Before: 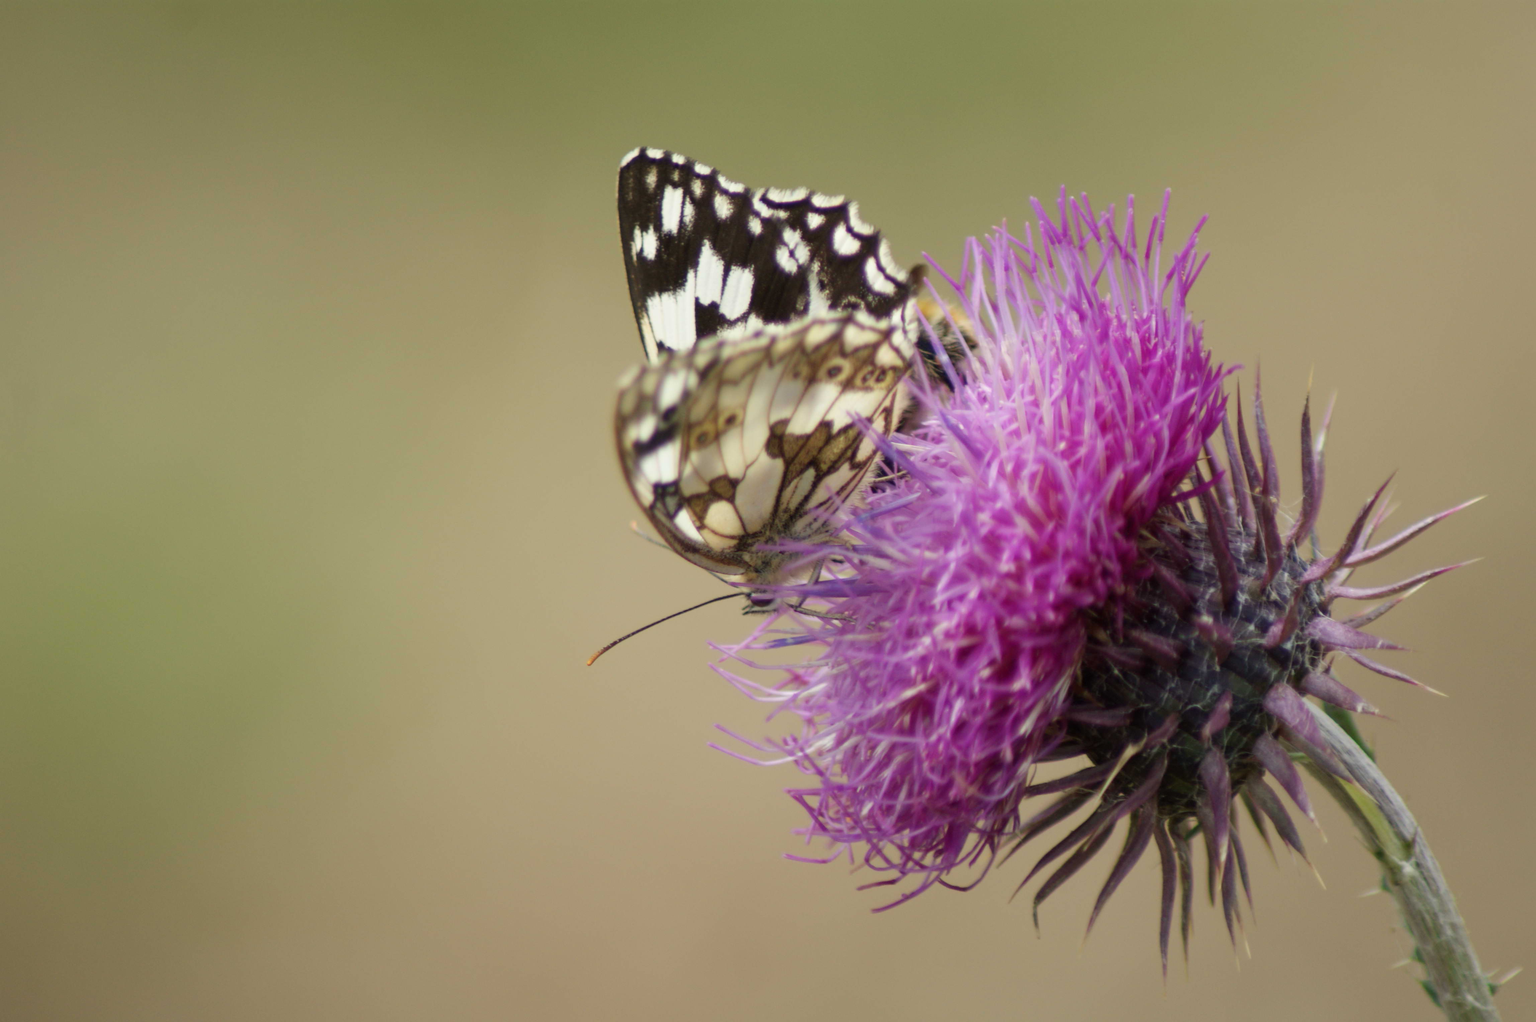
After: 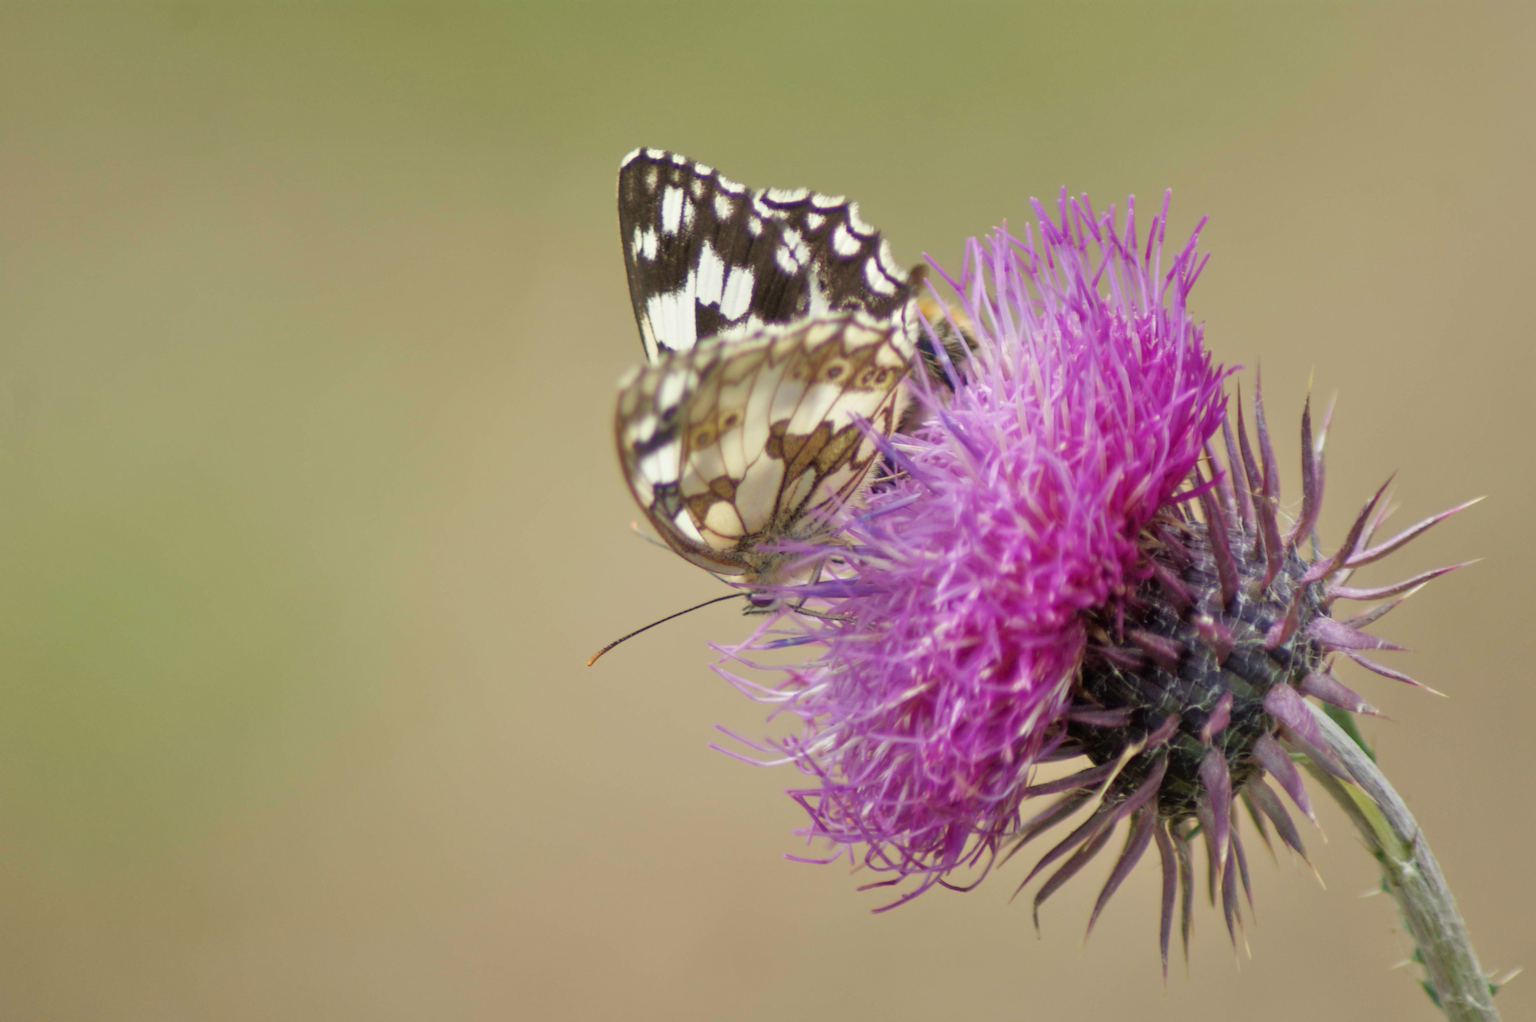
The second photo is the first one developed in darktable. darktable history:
tone equalizer: -7 EV 0.144 EV, -6 EV 0.594 EV, -5 EV 1.18 EV, -4 EV 1.33 EV, -3 EV 1.12 EV, -2 EV 0.6 EV, -1 EV 0.154 EV
